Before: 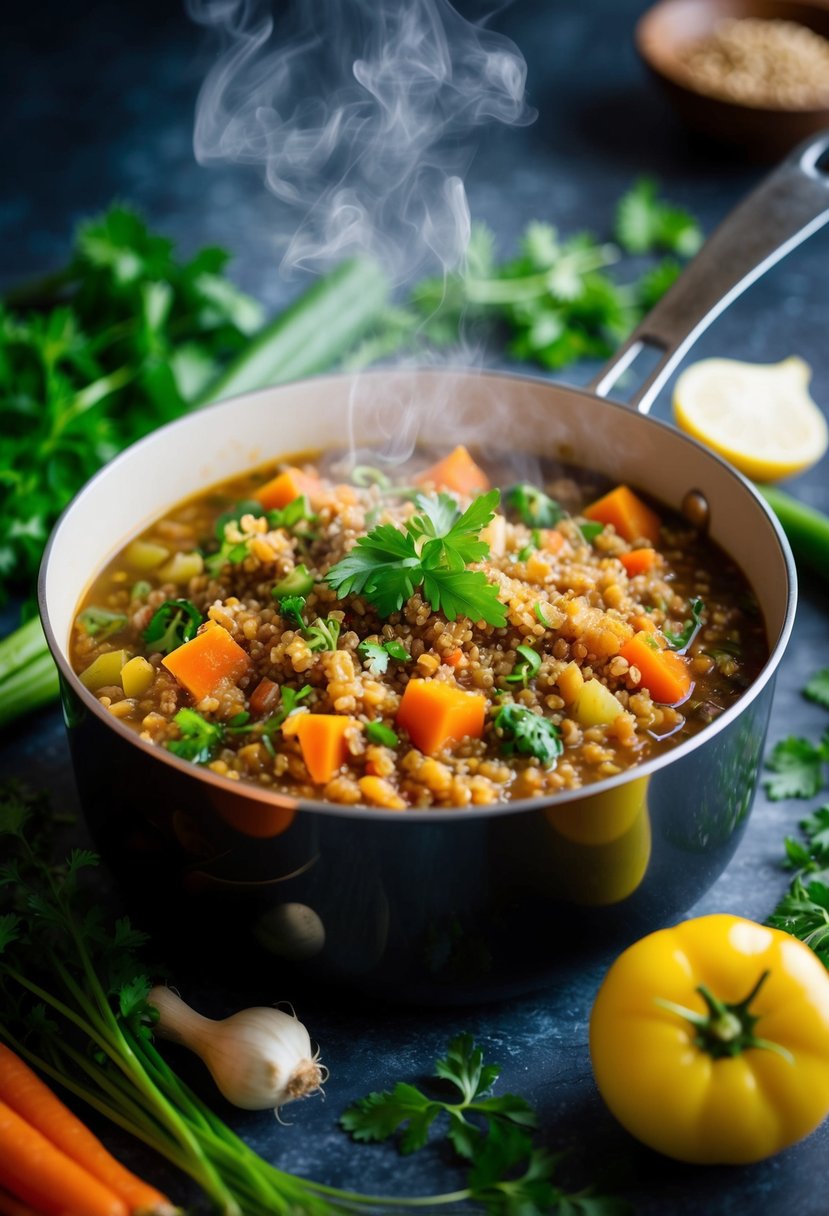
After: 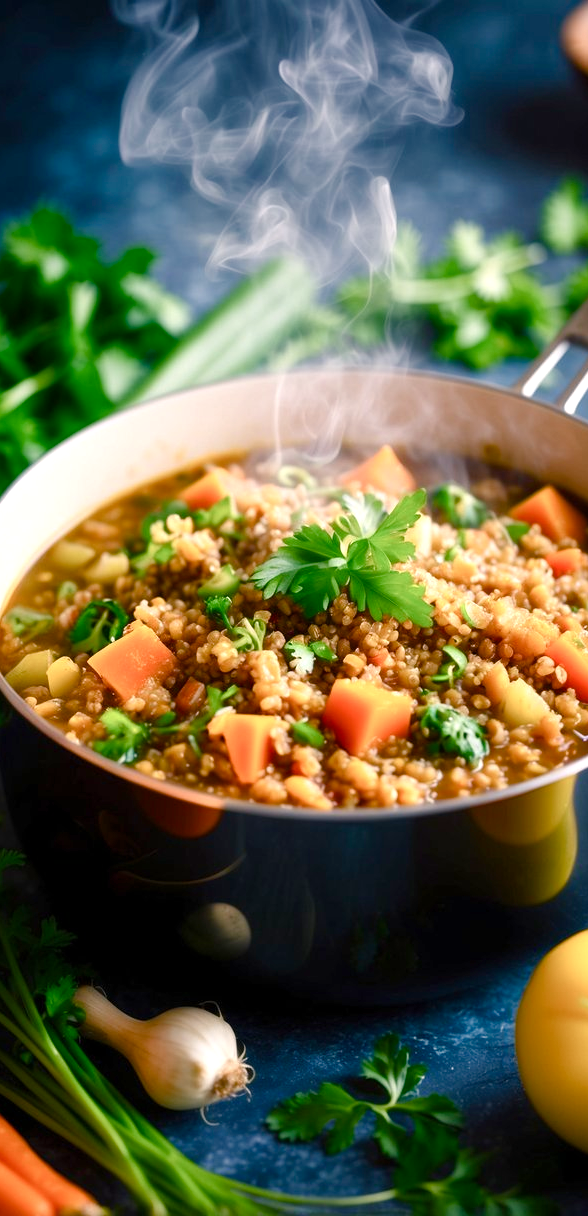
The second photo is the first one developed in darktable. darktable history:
color balance rgb: highlights gain › chroma 3.084%, highlights gain › hue 54.49°, perceptual saturation grading › global saturation 20%, perceptual saturation grading › highlights -50.504%, perceptual saturation grading › shadows 30.129%, global vibrance 20%
exposure: exposure 0.494 EV, compensate highlight preservation false
crop and rotate: left 8.955%, right 20.073%
